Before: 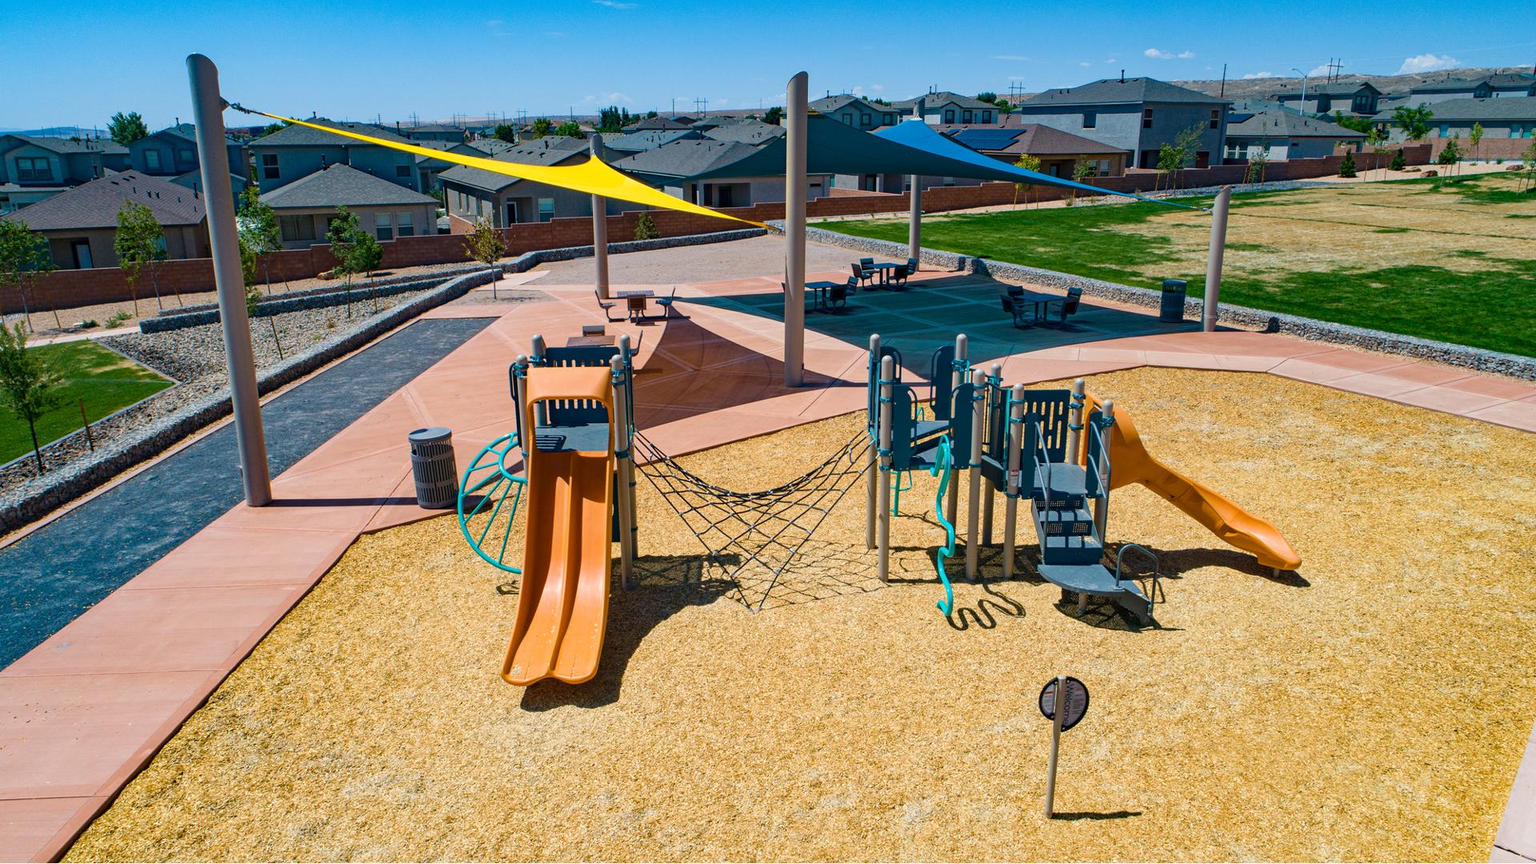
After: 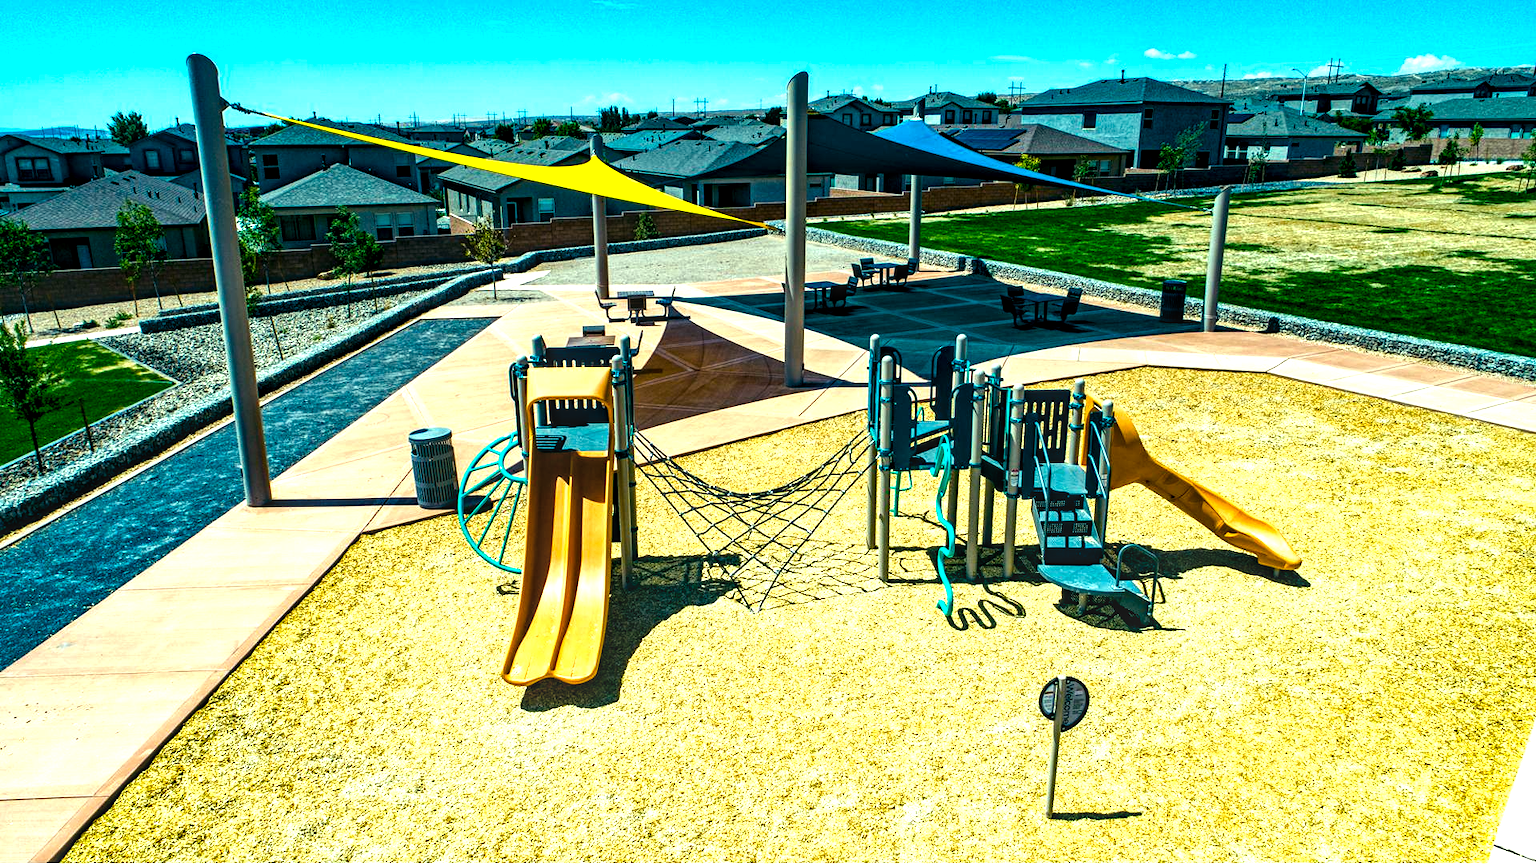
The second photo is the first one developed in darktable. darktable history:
color balance rgb: shadows lift › luminance -7.7%, shadows lift › chroma 2.13%, shadows lift › hue 165.27°, power › luminance -7.77%, power › chroma 1.1%, power › hue 215.88°, highlights gain › luminance 15.15%, highlights gain › chroma 7%, highlights gain › hue 125.57°, global offset › luminance -0.33%, global offset › chroma 0.11%, global offset › hue 165.27°, perceptual saturation grading › global saturation 24.42%, perceptual saturation grading › highlights -24.42%, perceptual saturation grading › mid-tones 24.42%, perceptual saturation grading › shadows 40%, perceptual brilliance grading › global brilliance -5%, perceptual brilliance grading › highlights 24.42%, perceptual brilliance grading › mid-tones 7%, perceptual brilliance grading › shadows -5%
local contrast: highlights 25%, detail 150%
exposure: exposure 0.014 EV, compensate highlight preservation false
tone equalizer: -8 EV -0.417 EV, -7 EV -0.389 EV, -6 EV -0.333 EV, -5 EV -0.222 EV, -3 EV 0.222 EV, -2 EV 0.333 EV, -1 EV 0.389 EV, +0 EV 0.417 EV, edges refinement/feathering 500, mask exposure compensation -1.57 EV, preserve details no
